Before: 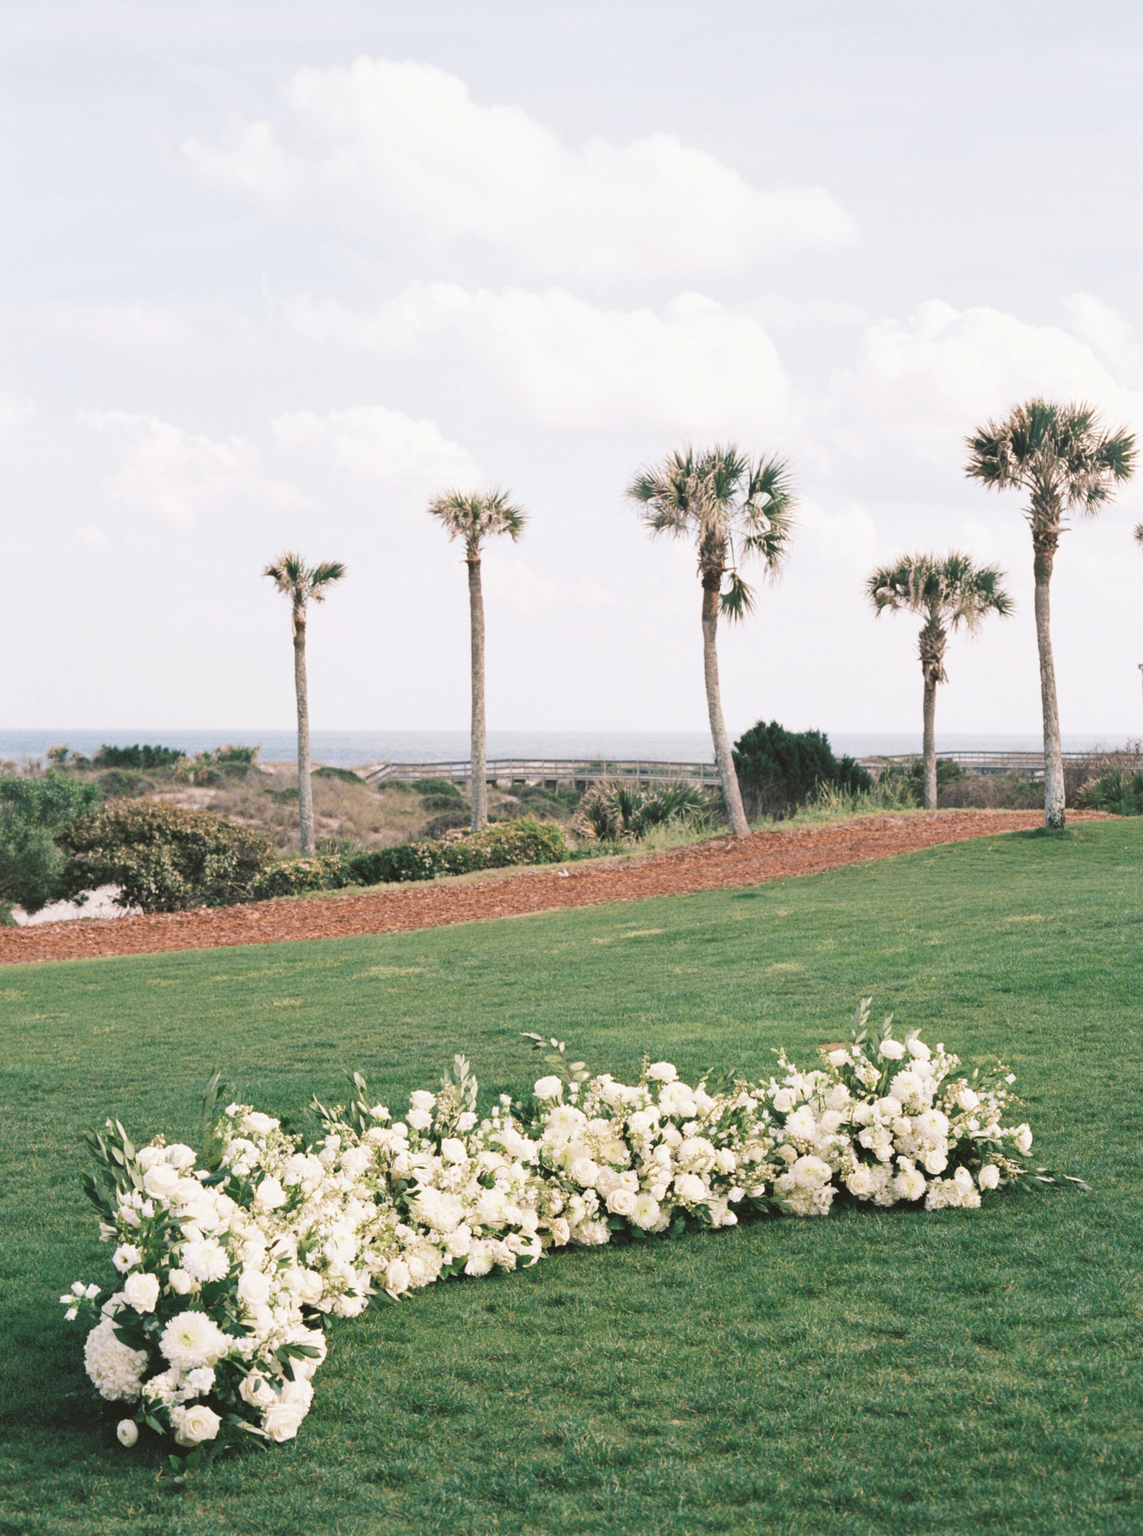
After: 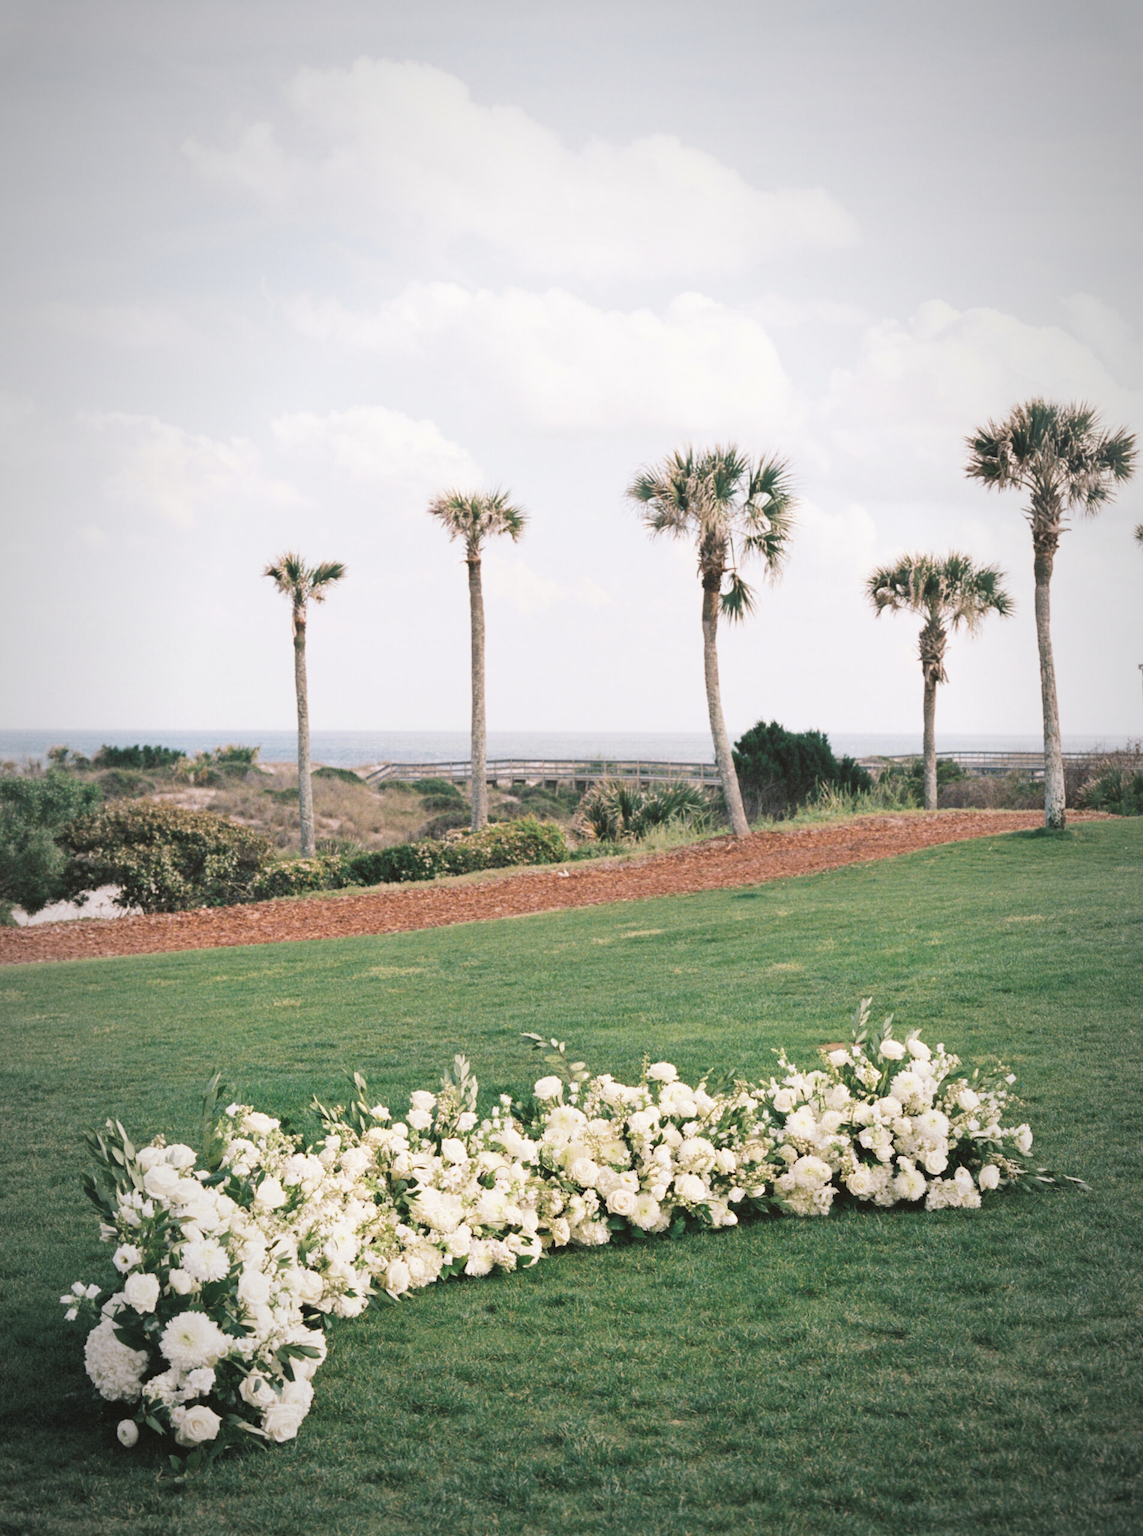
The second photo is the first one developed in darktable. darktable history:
vignetting: fall-off start 67.59%, fall-off radius 67.07%, automatic ratio true, unbound false
